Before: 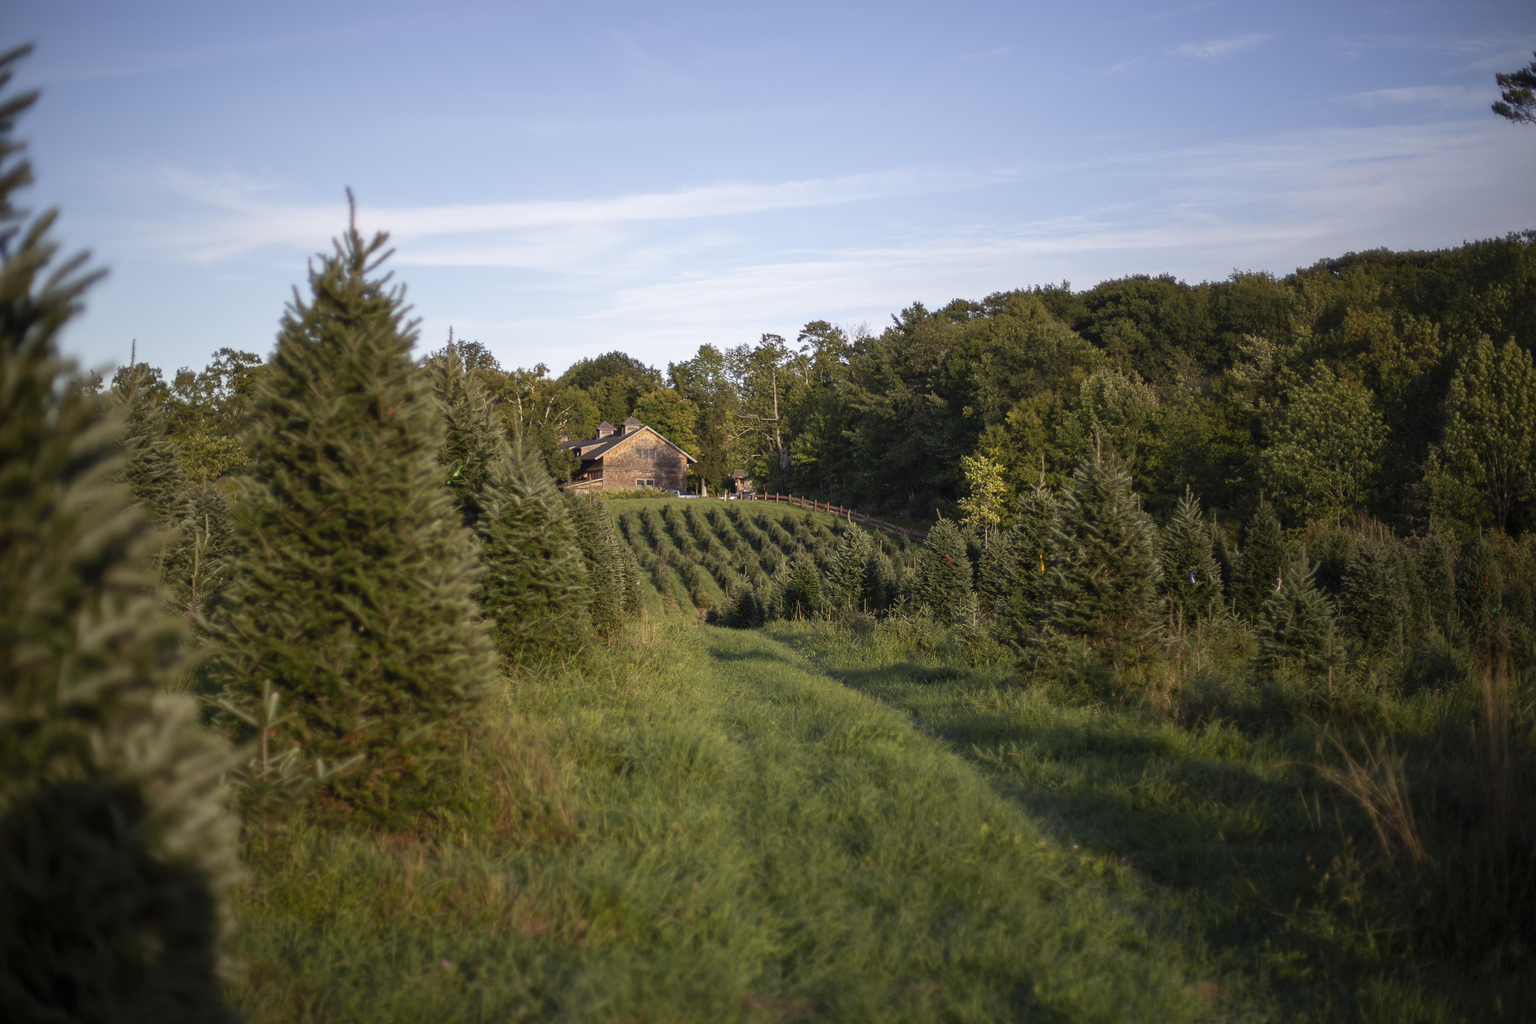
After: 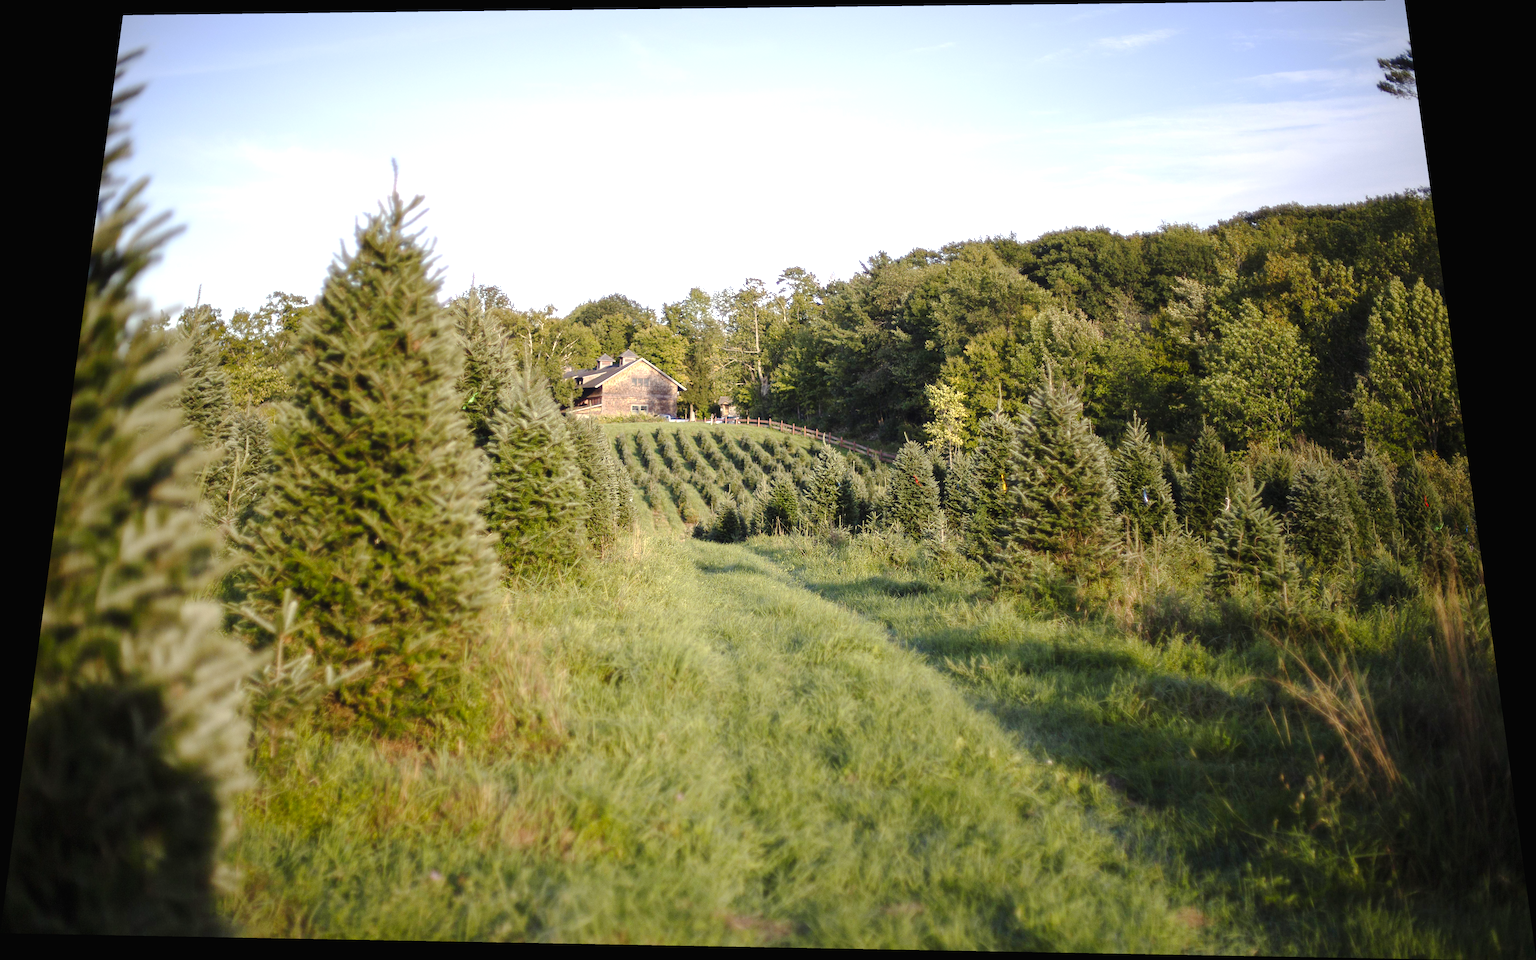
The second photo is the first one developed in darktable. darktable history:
rotate and perspective: rotation 0.128°, lens shift (vertical) -0.181, lens shift (horizontal) -0.044, shear 0.001, automatic cropping off
exposure: black level correction 0, exposure 1.1 EV, compensate exposure bias true, compensate highlight preservation false
tone curve: curves: ch0 [(0, 0) (0.003, 0.012) (0.011, 0.014) (0.025, 0.019) (0.044, 0.028) (0.069, 0.039) (0.1, 0.056) (0.136, 0.093) (0.177, 0.147) (0.224, 0.214) (0.277, 0.29) (0.335, 0.381) (0.399, 0.476) (0.468, 0.557) (0.543, 0.635) (0.623, 0.697) (0.709, 0.764) (0.801, 0.831) (0.898, 0.917) (1, 1)], preserve colors none
